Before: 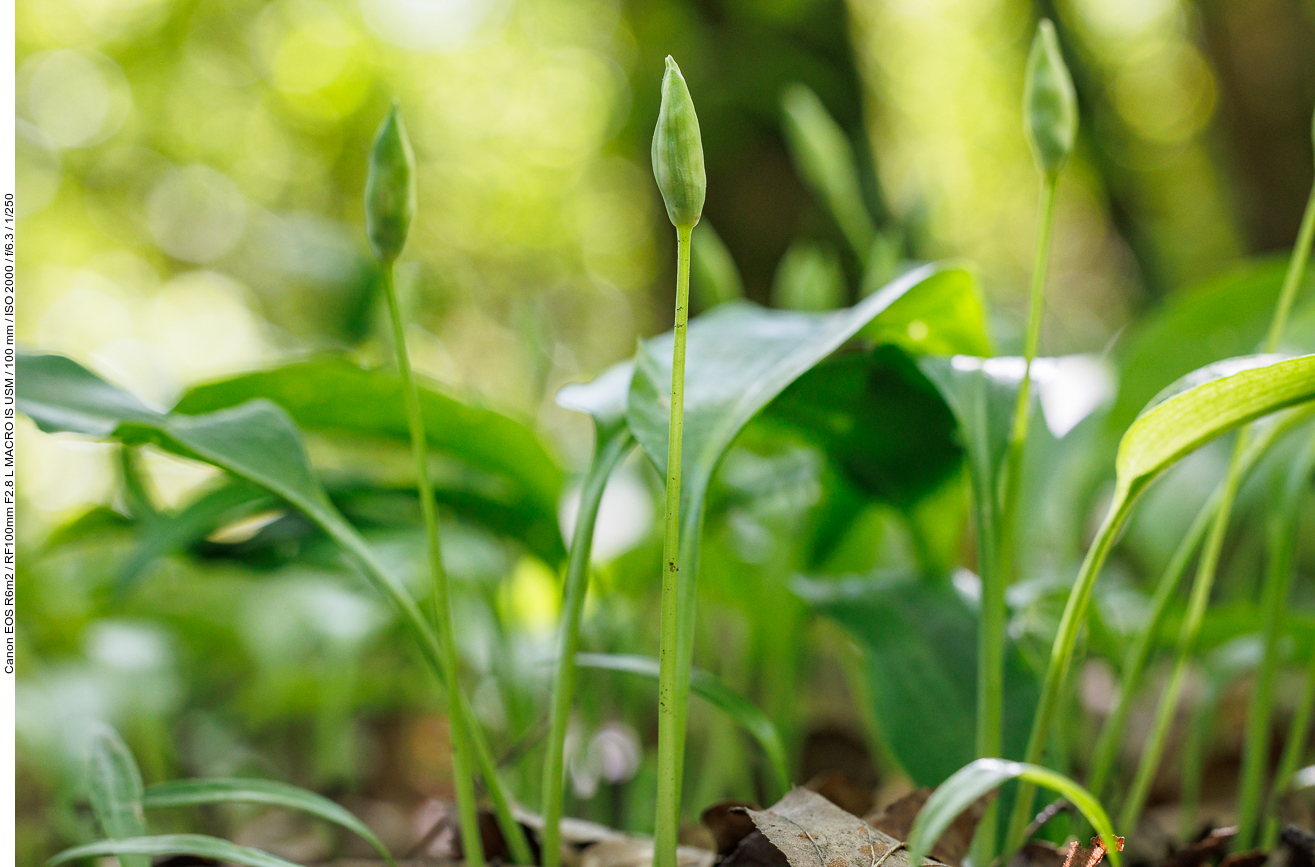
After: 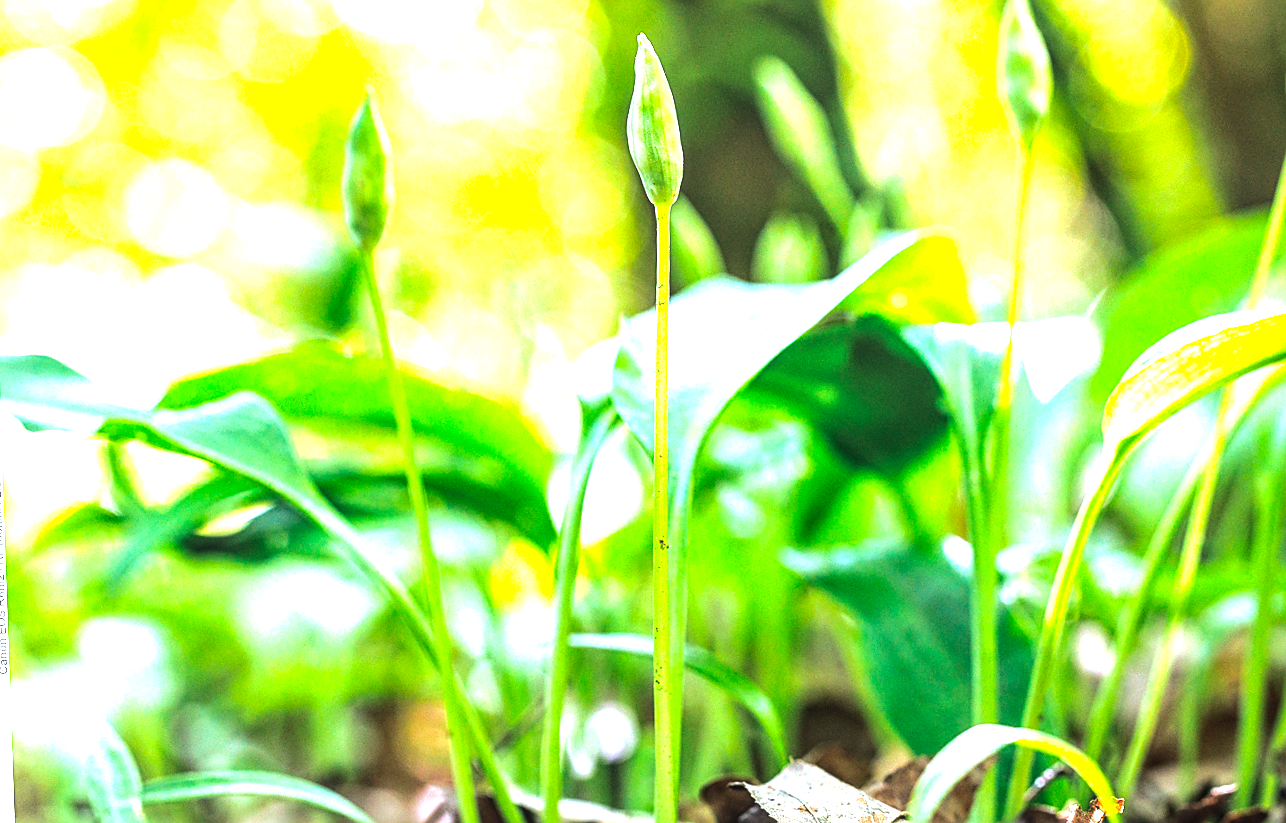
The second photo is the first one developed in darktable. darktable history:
exposure: black level correction 0, exposure 1.2 EV, compensate highlight preservation false
local contrast: detail 130%
sharpen: on, module defaults
white balance: red 1.004, blue 1.024
rotate and perspective: rotation -2°, crop left 0.022, crop right 0.978, crop top 0.049, crop bottom 0.951
color balance rgb: global offset › luminance 0.71%, perceptual saturation grading › global saturation -11.5%, perceptual brilliance grading › highlights 17.77%, perceptual brilliance grading › mid-tones 31.71%, perceptual brilliance grading › shadows -31.01%, global vibrance 50%
color calibration: x 0.37, y 0.382, temperature 4313.32 K
